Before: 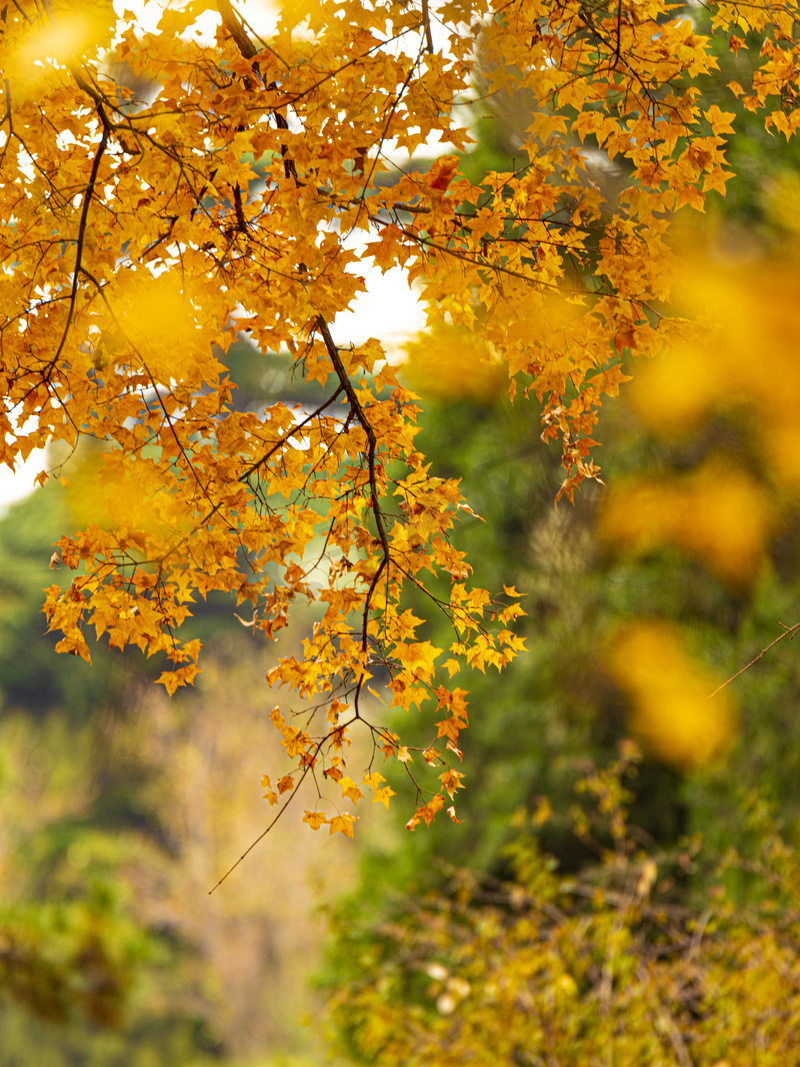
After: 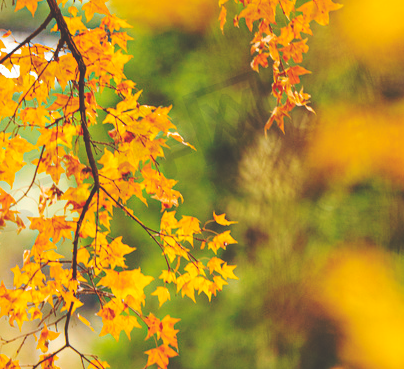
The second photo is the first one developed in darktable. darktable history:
base curve: curves: ch0 [(0, 0.024) (0.055, 0.065) (0.121, 0.166) (0.236, 0.319) (0.693, 0.726) (1, 1)], preserve colors none
crop: left 36.34%, top 34.87%, right 13.13%, bottom 30.459%
contrast brightness saturation: contrast 0.047, brightness 0.067, saturation 0.008
